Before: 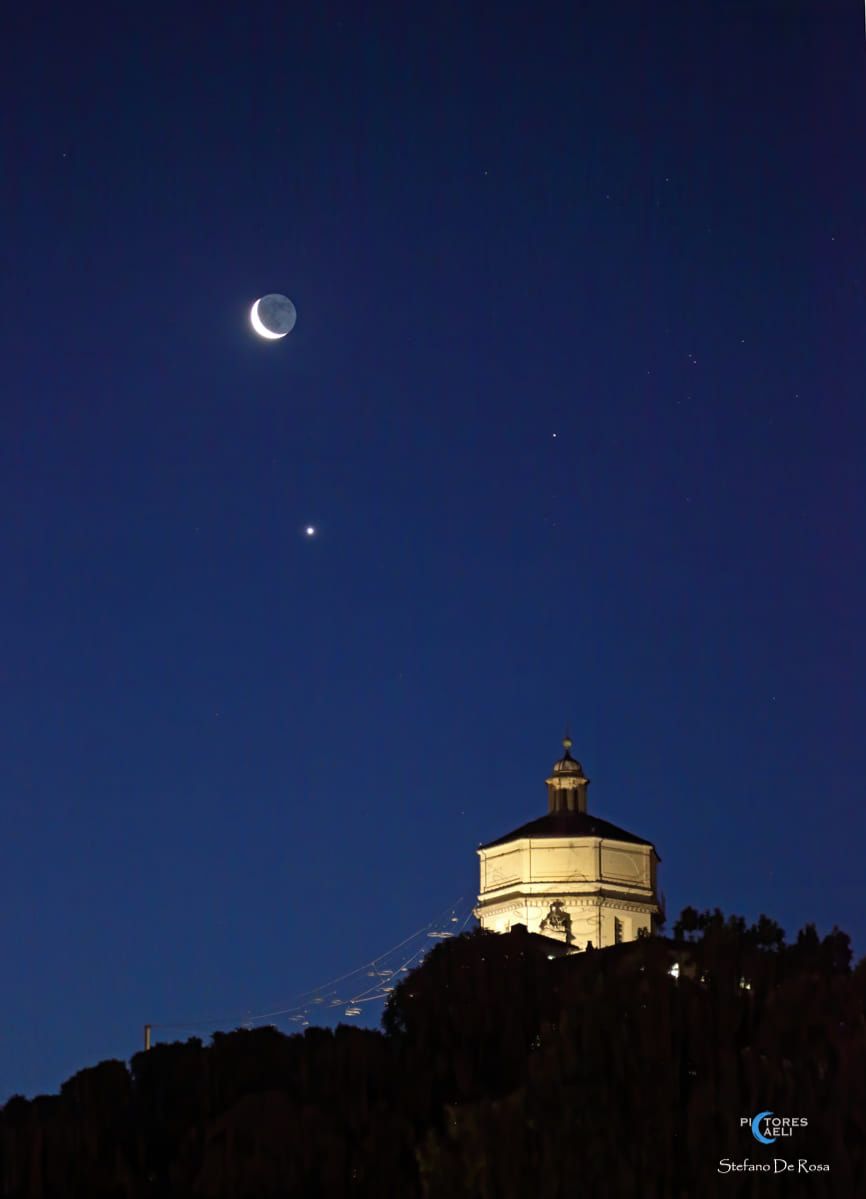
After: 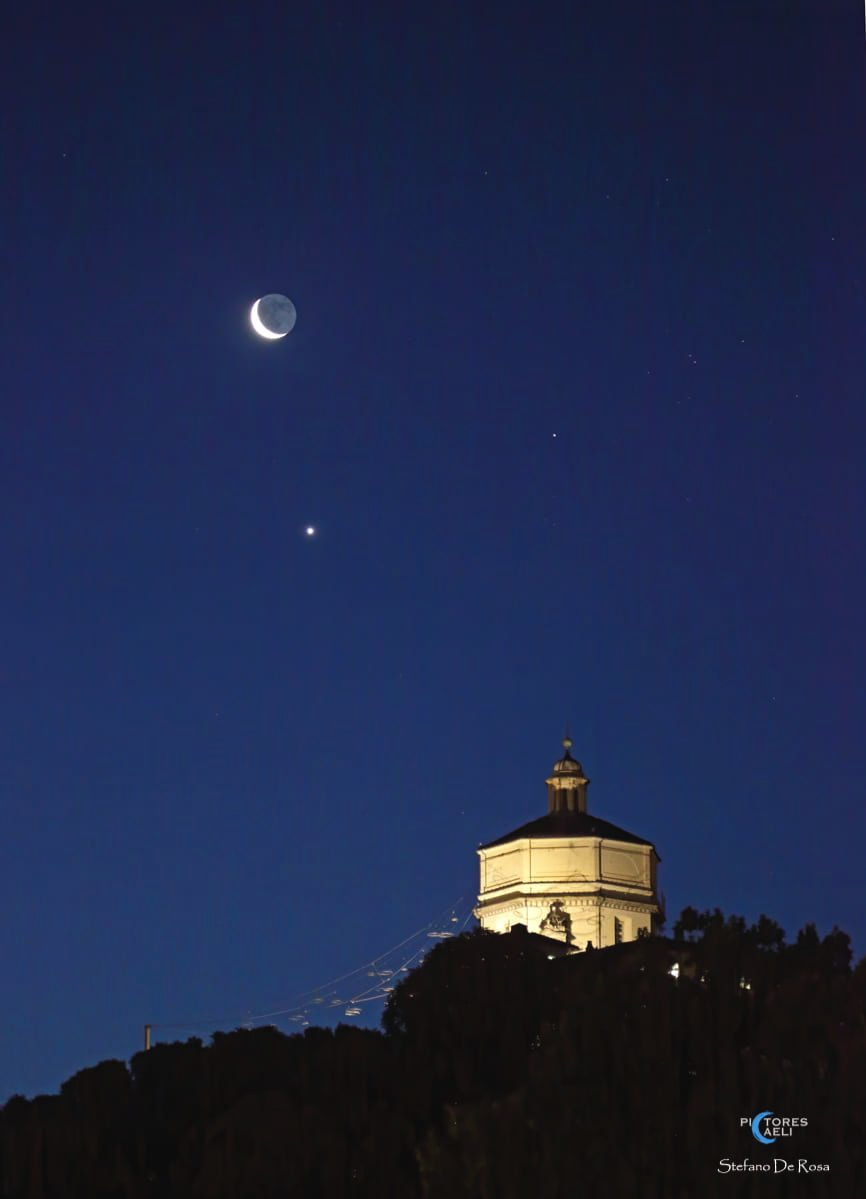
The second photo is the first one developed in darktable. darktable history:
exposure: black level correction -0.003, exposure 0.04 EV, compensate exposure bias true, compensate highlight preservation false
